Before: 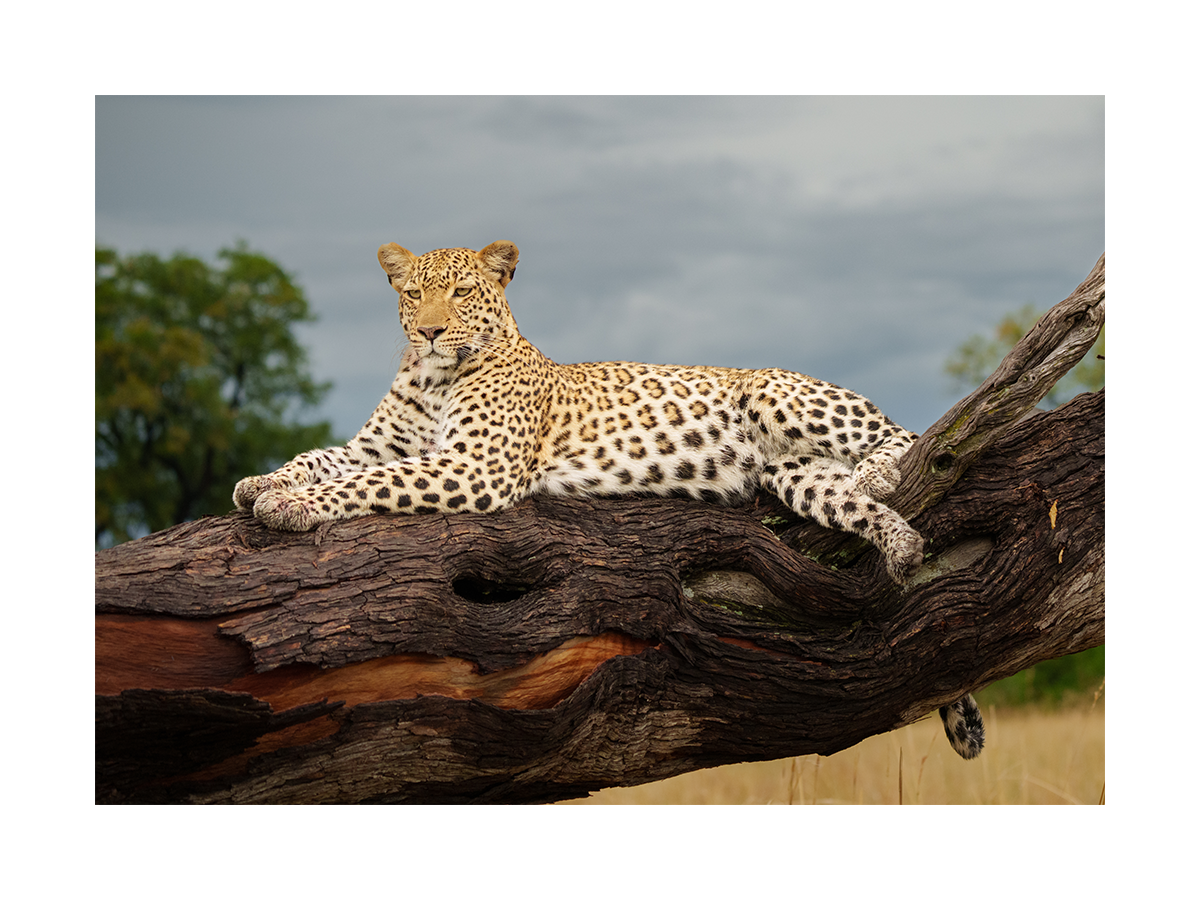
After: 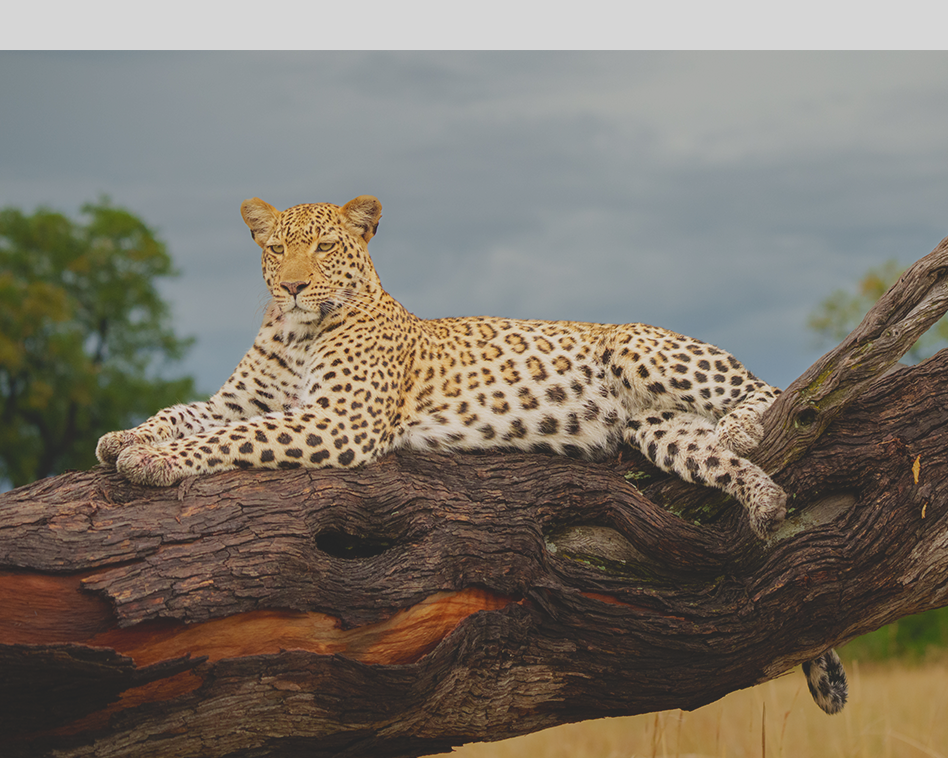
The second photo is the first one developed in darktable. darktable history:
crop: left 11.419%, top 5.071%, right 9.575%, bottom 10.607%
contrast brightness saturation: contrast -0.284
